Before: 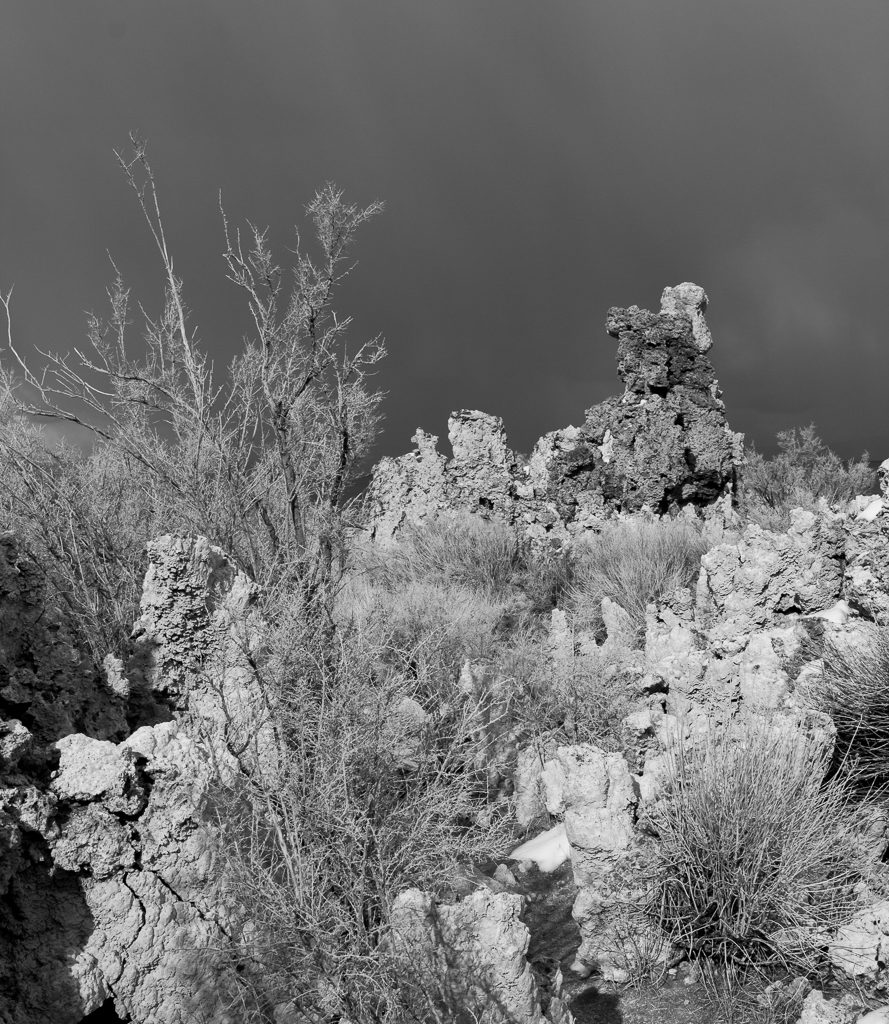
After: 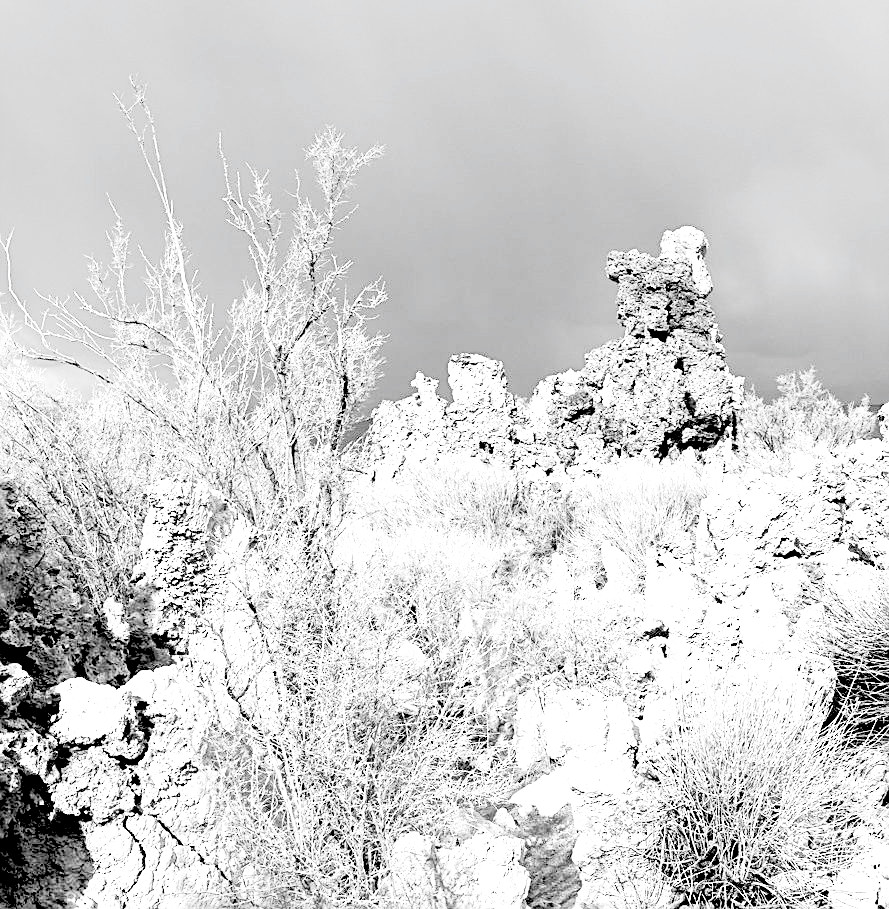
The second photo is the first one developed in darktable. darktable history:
exposure: exposure 0.575 EV, compensate highlight preservation false
crop and rotate: top 5.504%, bottom 5.668%
contrast brightness saturation: contrast 0.201, brightness 0.169, saturation 0.221
tone equalizer: -8 EV -0.738 EV, -7 EV -0.706 EV, -6 EV -0.59 EV, -5 EV -0.37 EV, -3 EV 0.403 EV, -2 EV 0.6 EV, -1 EV 0.697 EV, +0 EV 0.761 EV
tone curve: curves: ch0 [(0, 0.013) (0.054, 0.018) (0.205, 0.191) (0.289, 0.292) (0.39, 0.424) (0.493, 0.551) (0.666, 0.743) (0.795, 0.841) (1, 0.998)]; ch1 [(0, 0) (0.385, 0.343) (0.439, 0.415) (0.494, 0.495) (0.501, 0.501) (0.51, 0.509) (0.54, 0.552) (0.586, 0.614) (0.66, 0.706) (0.783, 0.804) (1, 1)]; ch2 [(0, 0) (0.32, 0.281) (0.403, 0.399) (0.441, 0.428) (0.47, 0.469) (0.498, 0.496) (0.524, 0.538) (0.566, 0.579) (0.633, 0.665) (0.7, 0.711) (1, 1)], color space Lab, independent channels, preserve colors none
sharpen: on, module defaults
levels: levels [0.072, 0.414, 0.976]
